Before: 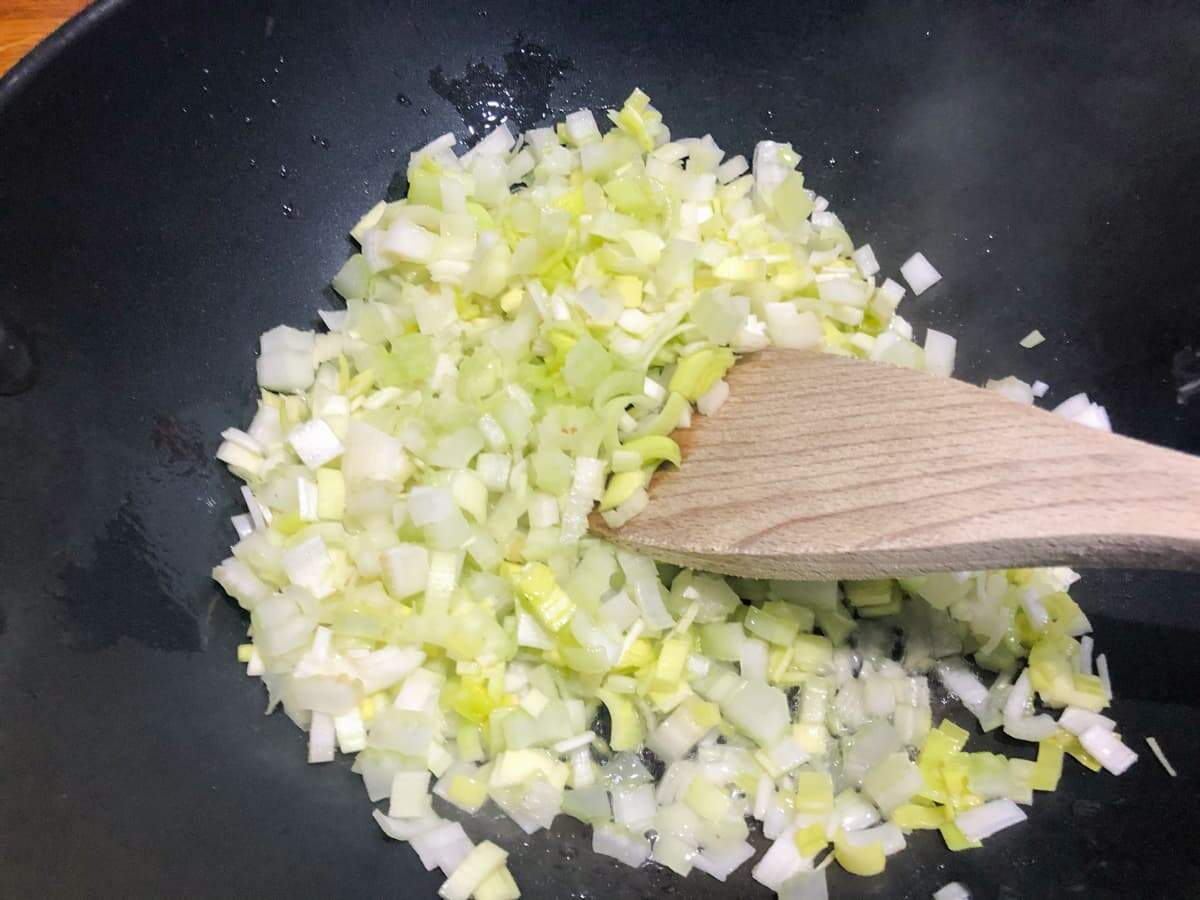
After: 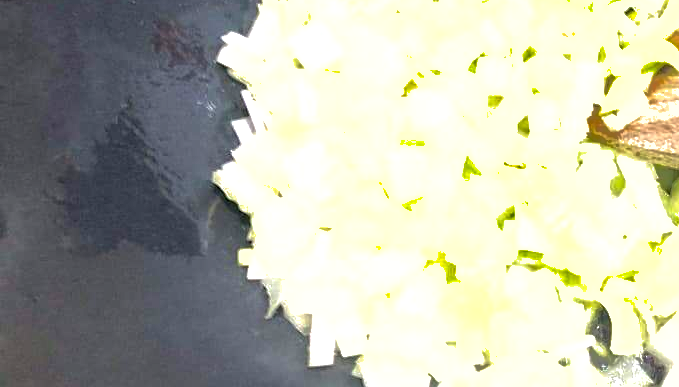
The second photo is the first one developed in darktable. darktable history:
shadows and highlights: shadows 39.69, highlights -59.96
local contrast: highlights 103%, shadows 102%, detail 120%, midtone range 0.2
exposure: black level correction 0, exposure 1.197 EV, compensate exposure bias true, compensate highlight preservation false
crop: top 44.049%, right 43.407%, bottom 12.881%
